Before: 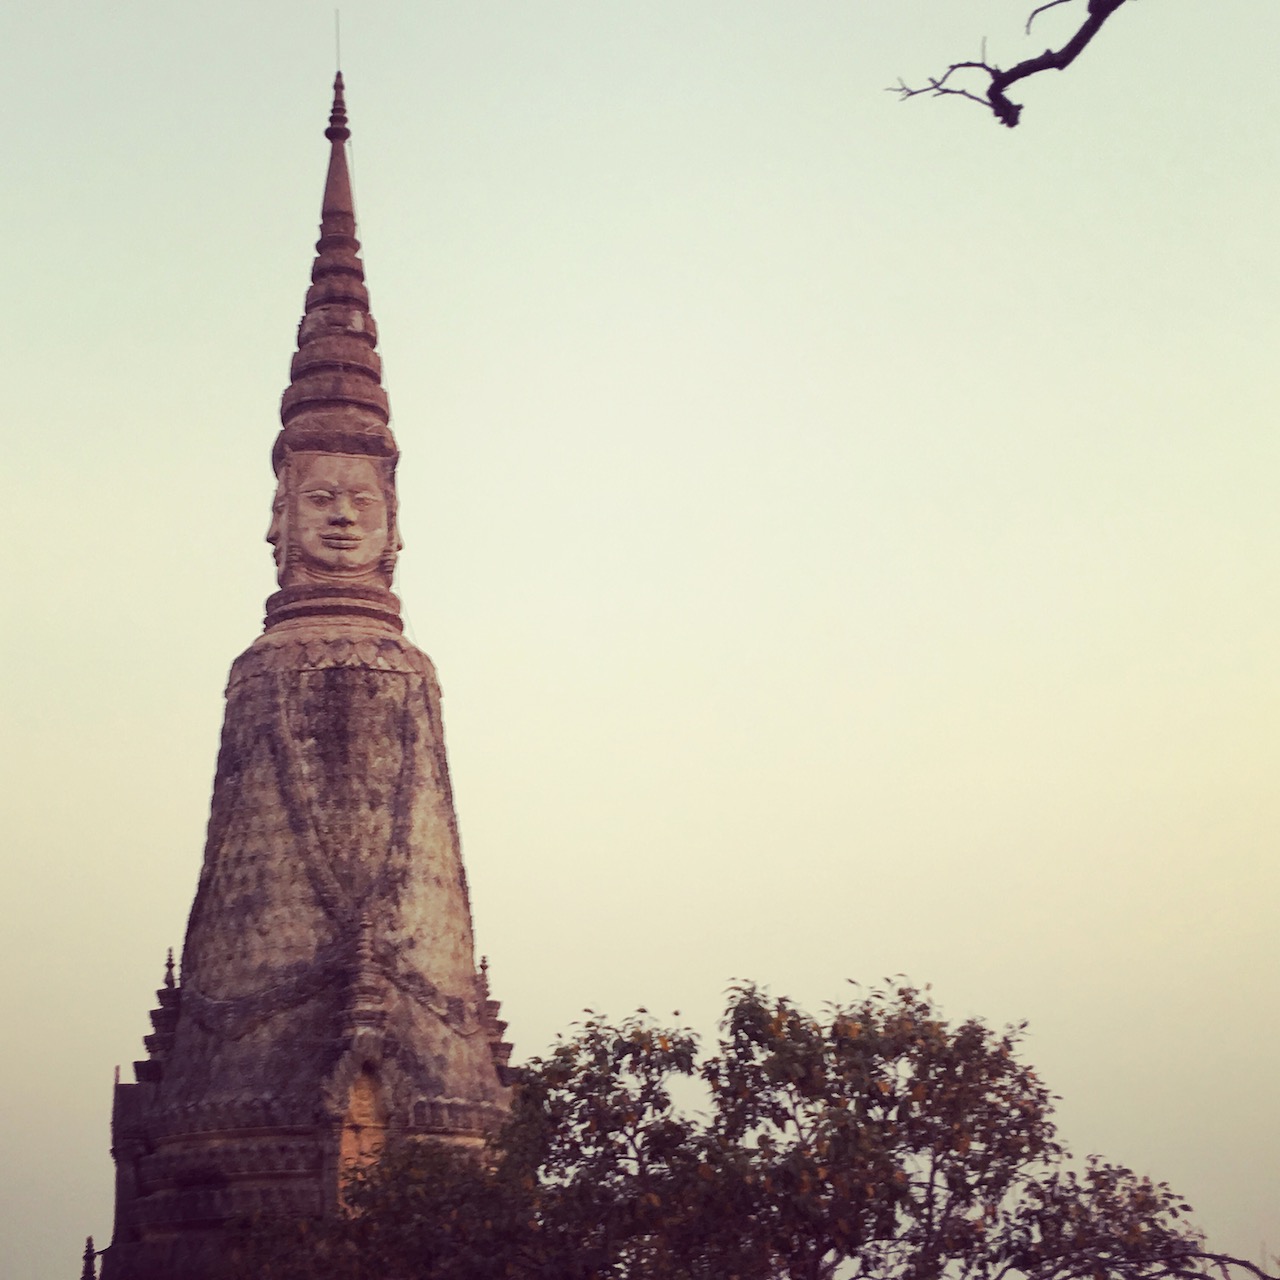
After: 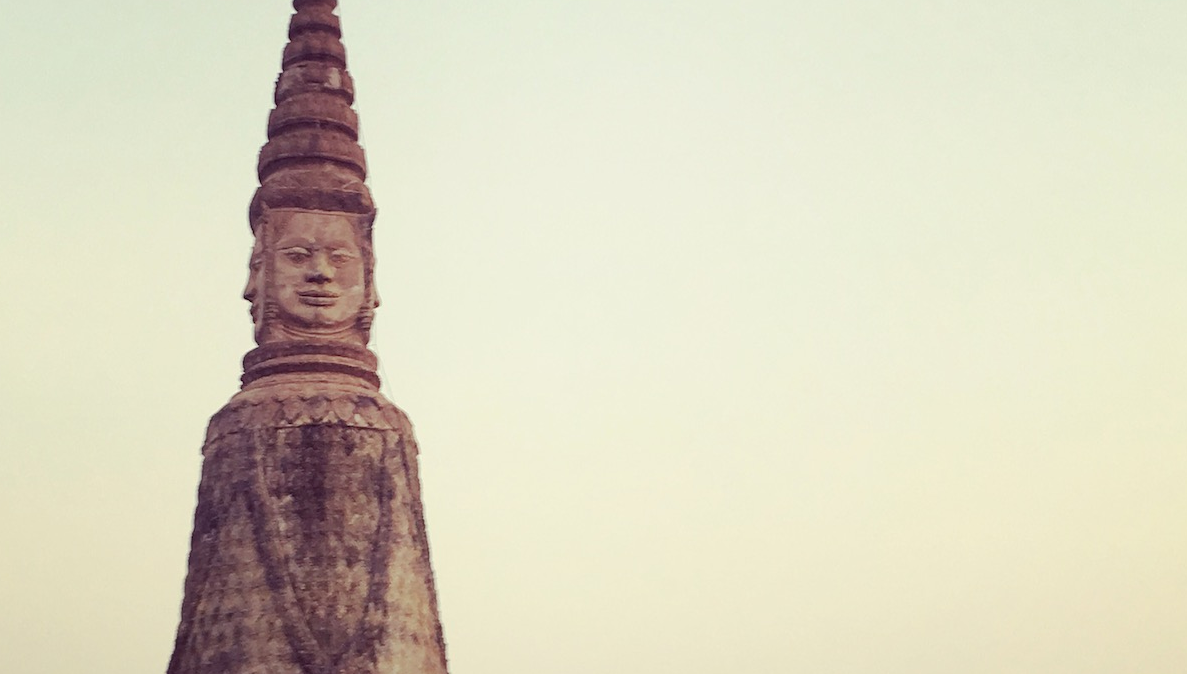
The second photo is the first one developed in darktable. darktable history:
crop: left 1.82%, top 19.026%, right 5.402%, bottom 28.305%
